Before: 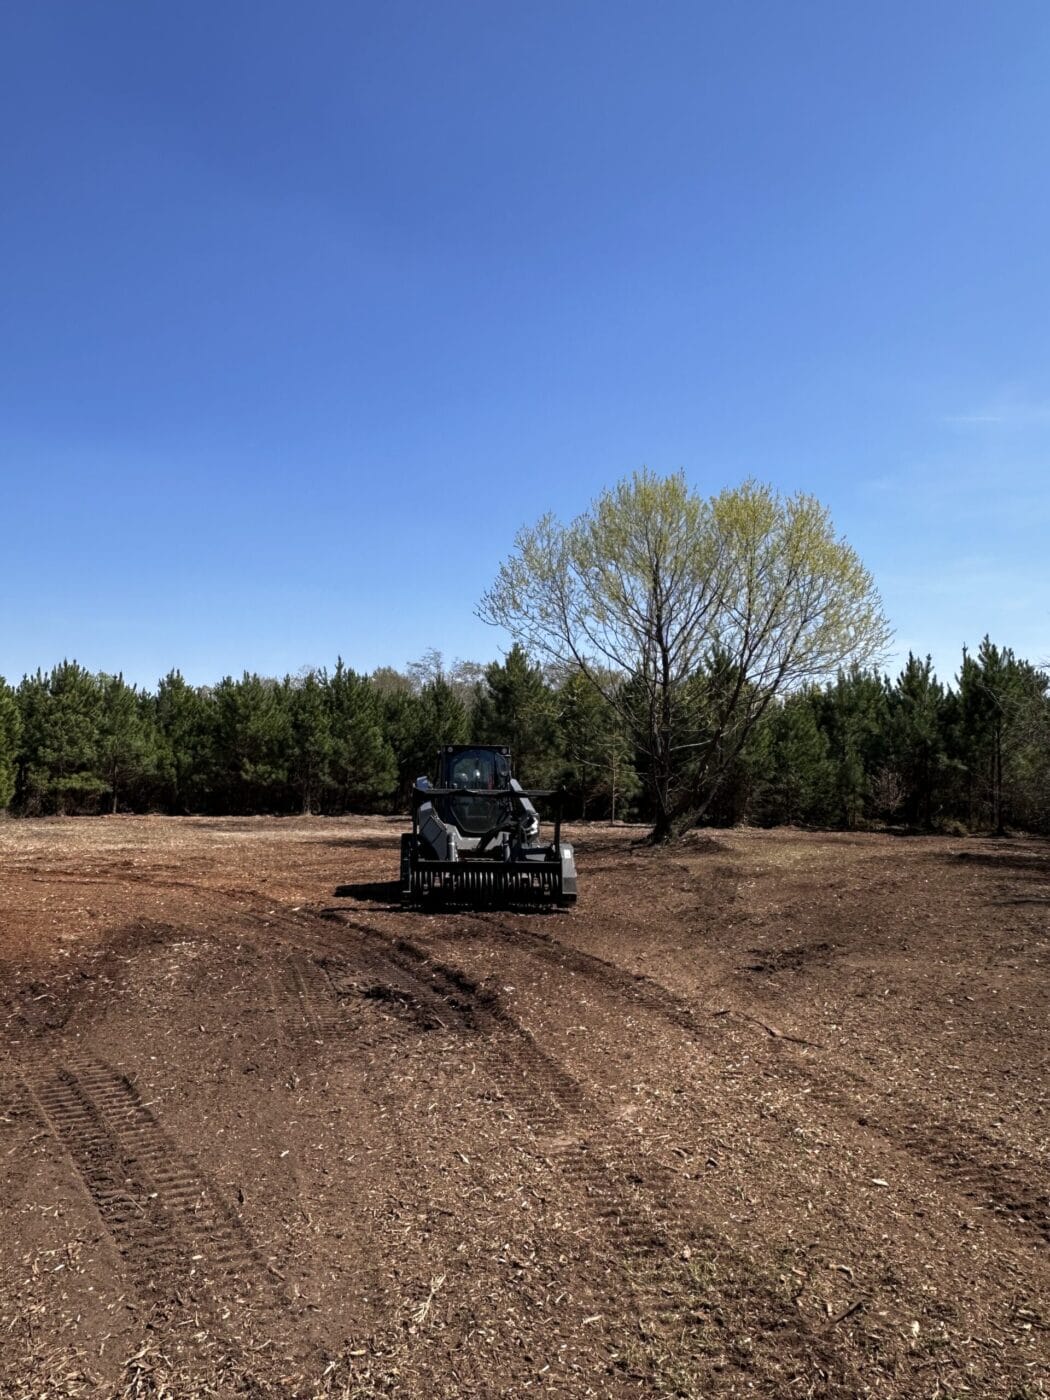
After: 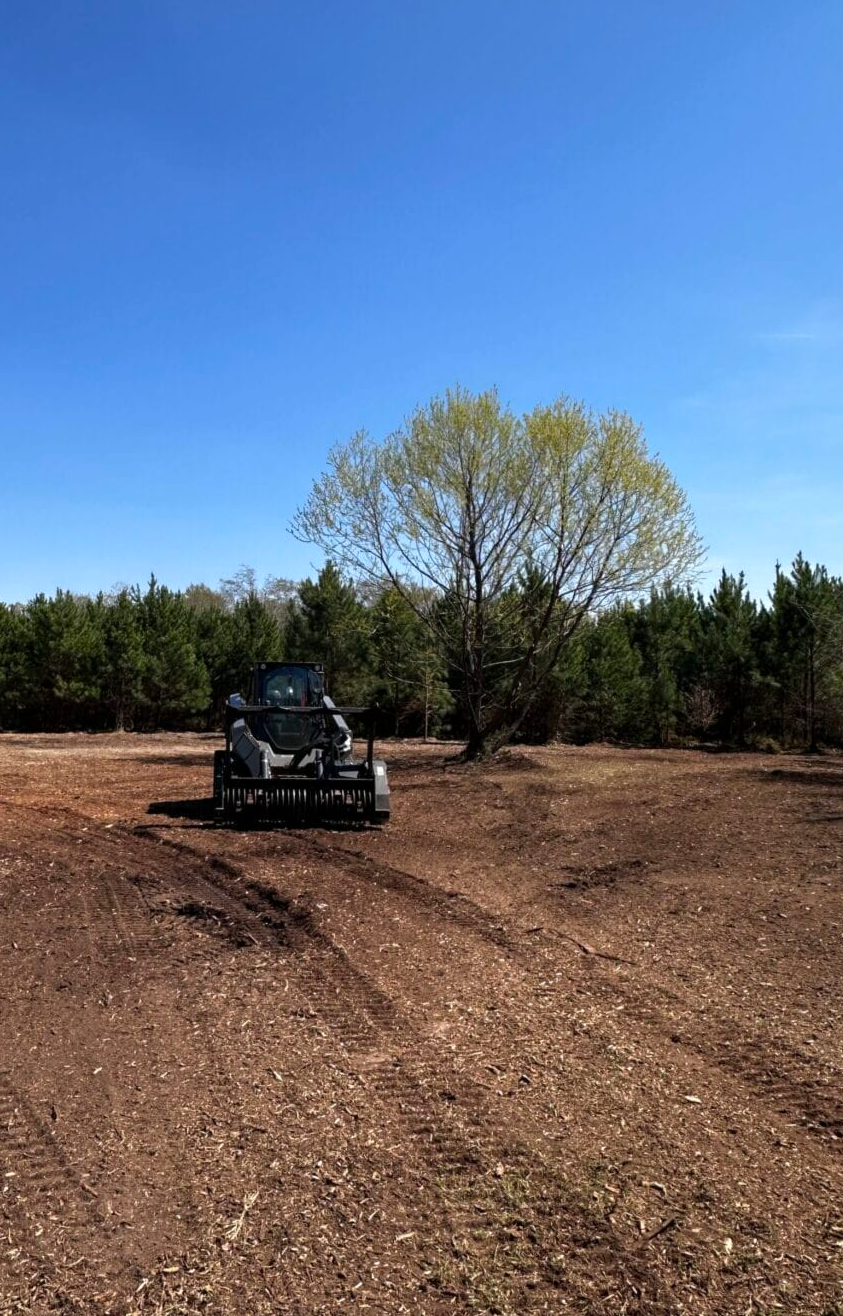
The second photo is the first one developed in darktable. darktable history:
crop and rotate: left 17.889%, top 5.951%, right 1.807%
contrast brightness saturation: contrast 0.04, saturation 0.073
